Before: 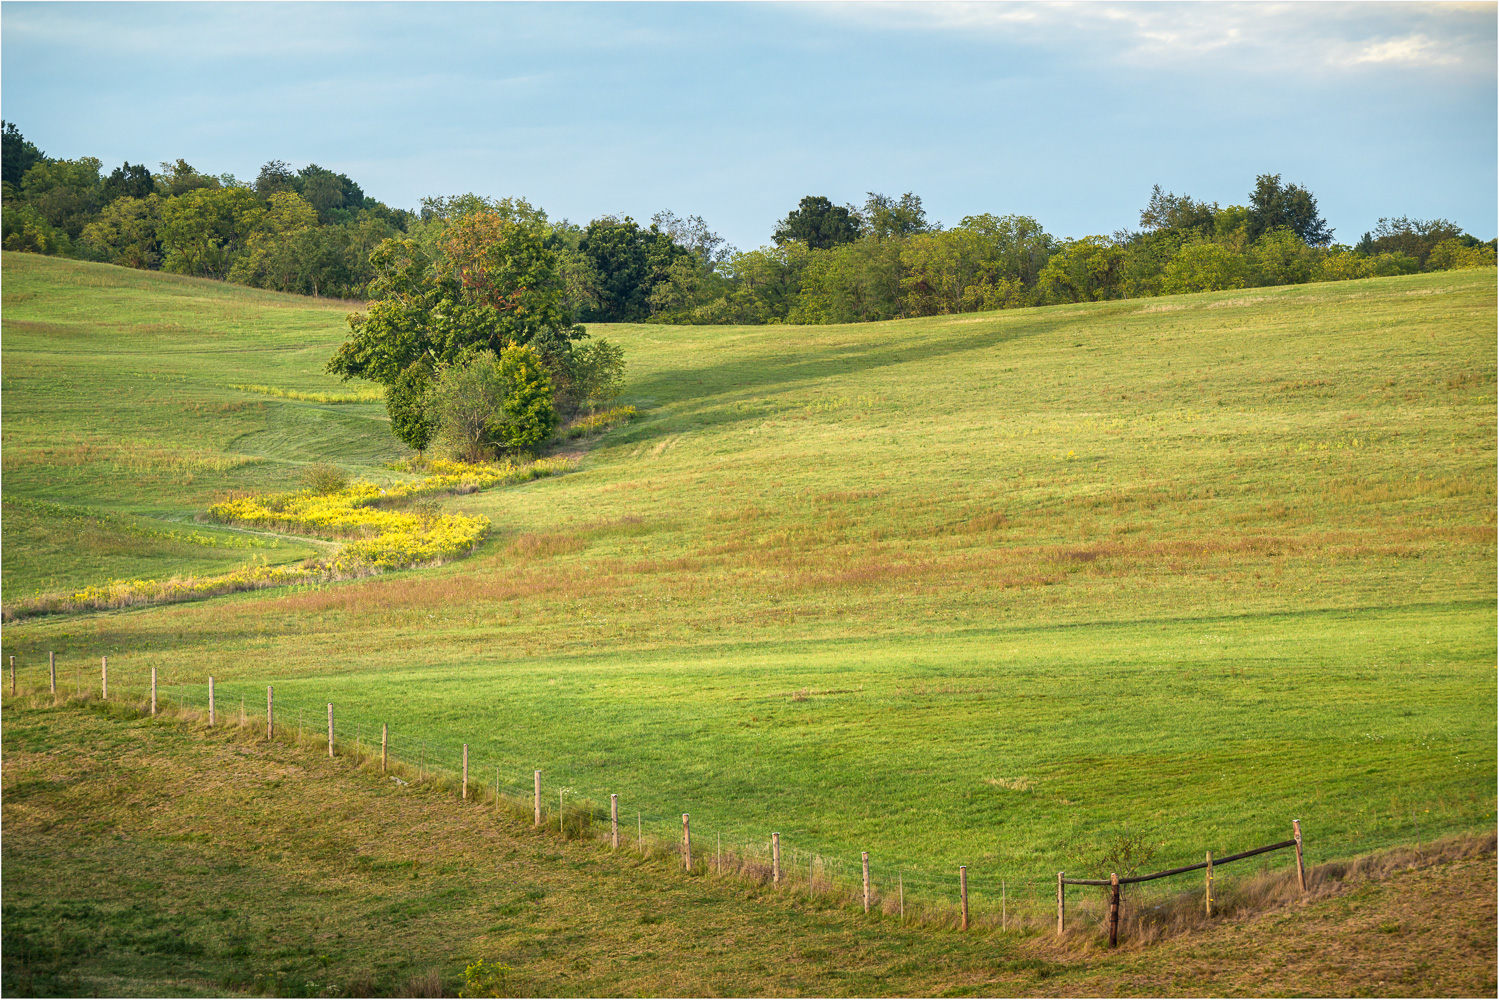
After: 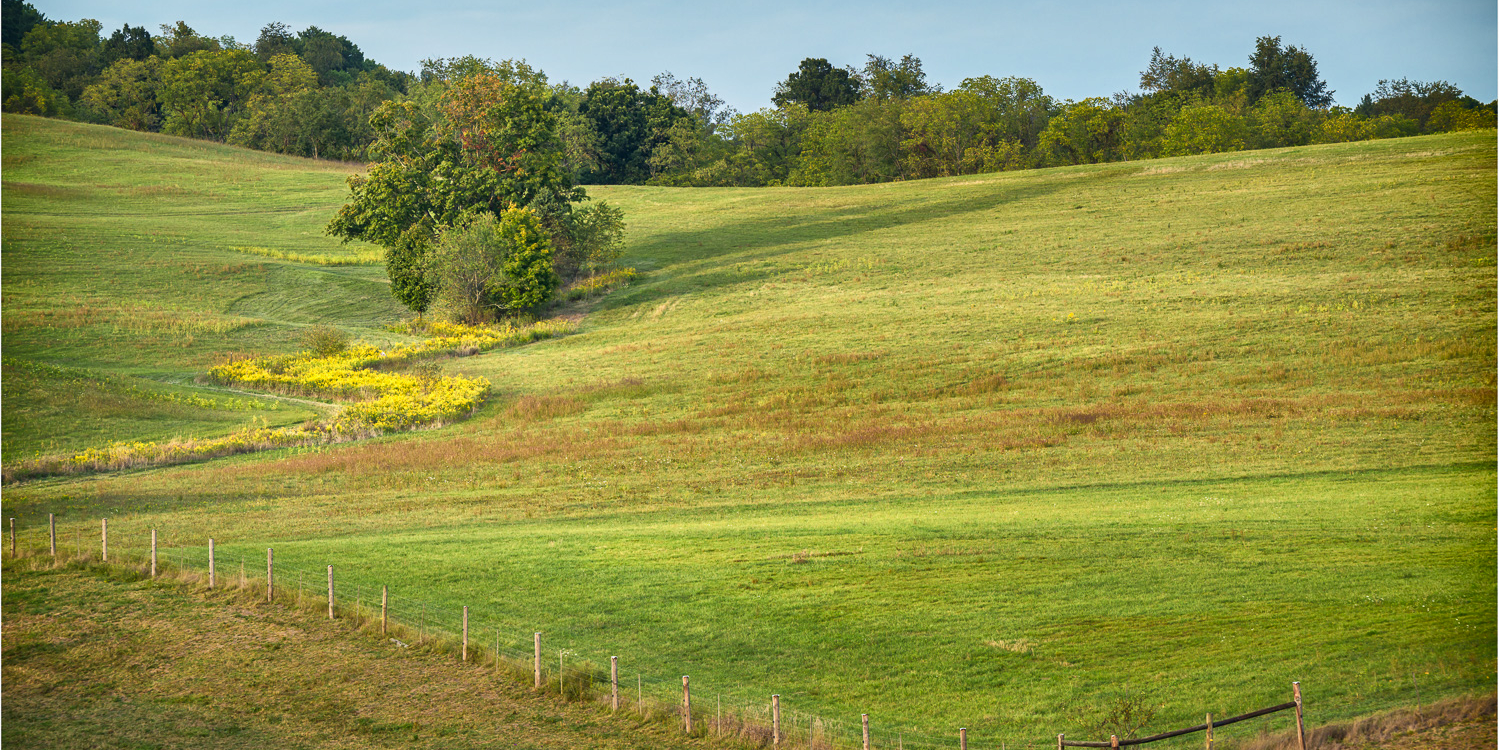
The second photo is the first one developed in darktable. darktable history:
shadows and highlights: shadows 40, highlights -54, highlights color adjustment 46%, low approximation 0.01, soften with gaussian
crop: top 13.819%, bottom 11.169%
